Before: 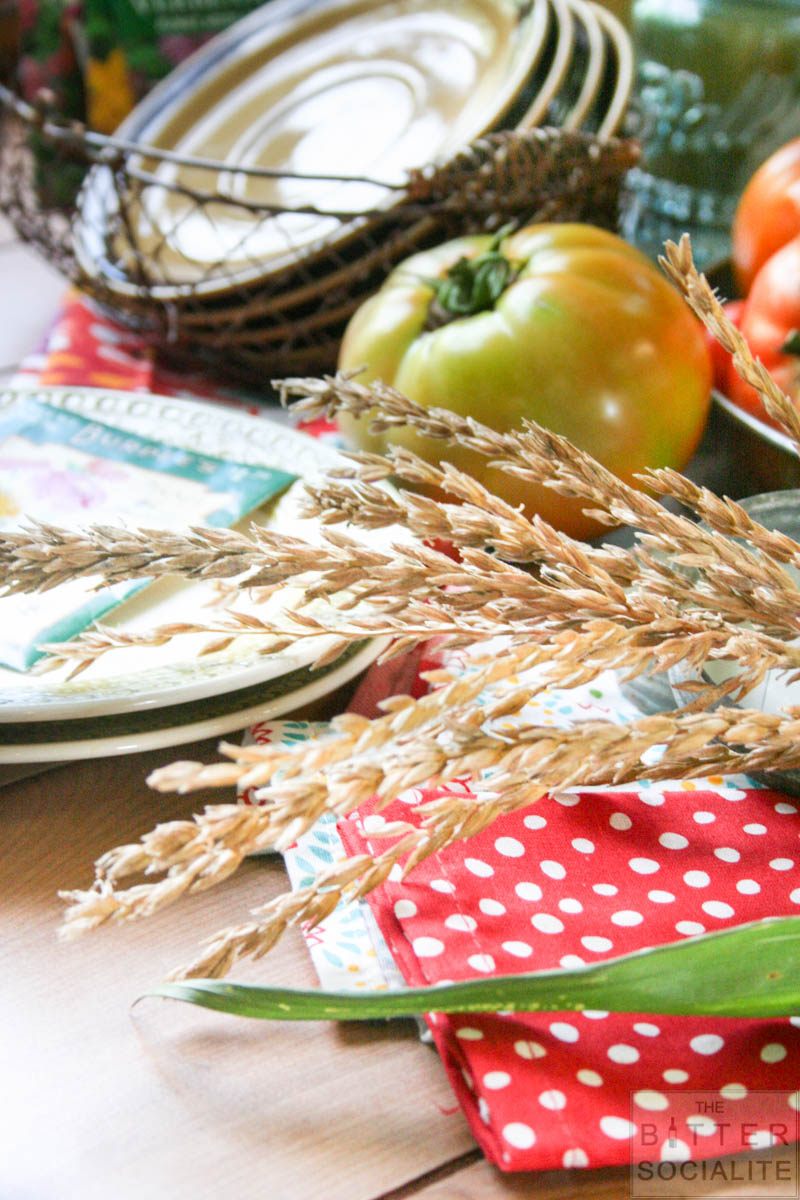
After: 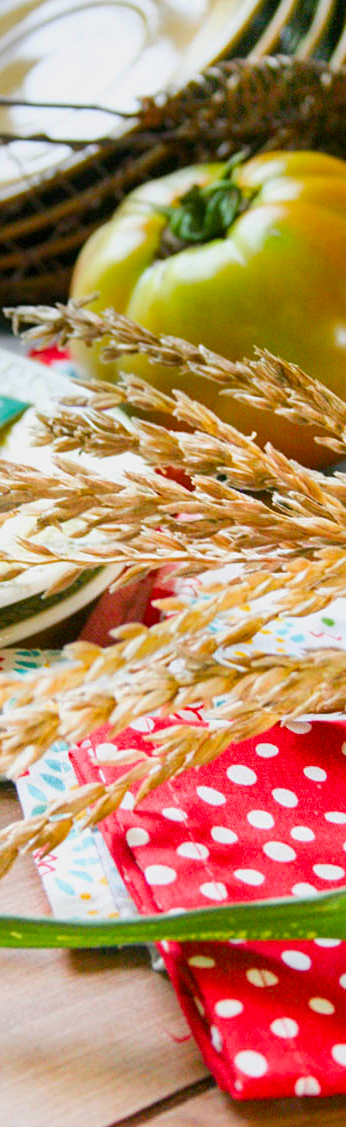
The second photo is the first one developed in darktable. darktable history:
exposure: black level correction 0.001, exposure -0.197 EV, compensate highlight preservation false
color balance rgb: power › hue 211.55°, perceptual saturation grading › global saturation 30.589%, global vibrance 20%
crop: left 33.539%, top 6.011%, right 23.119%
sharpen: amount 0.213
